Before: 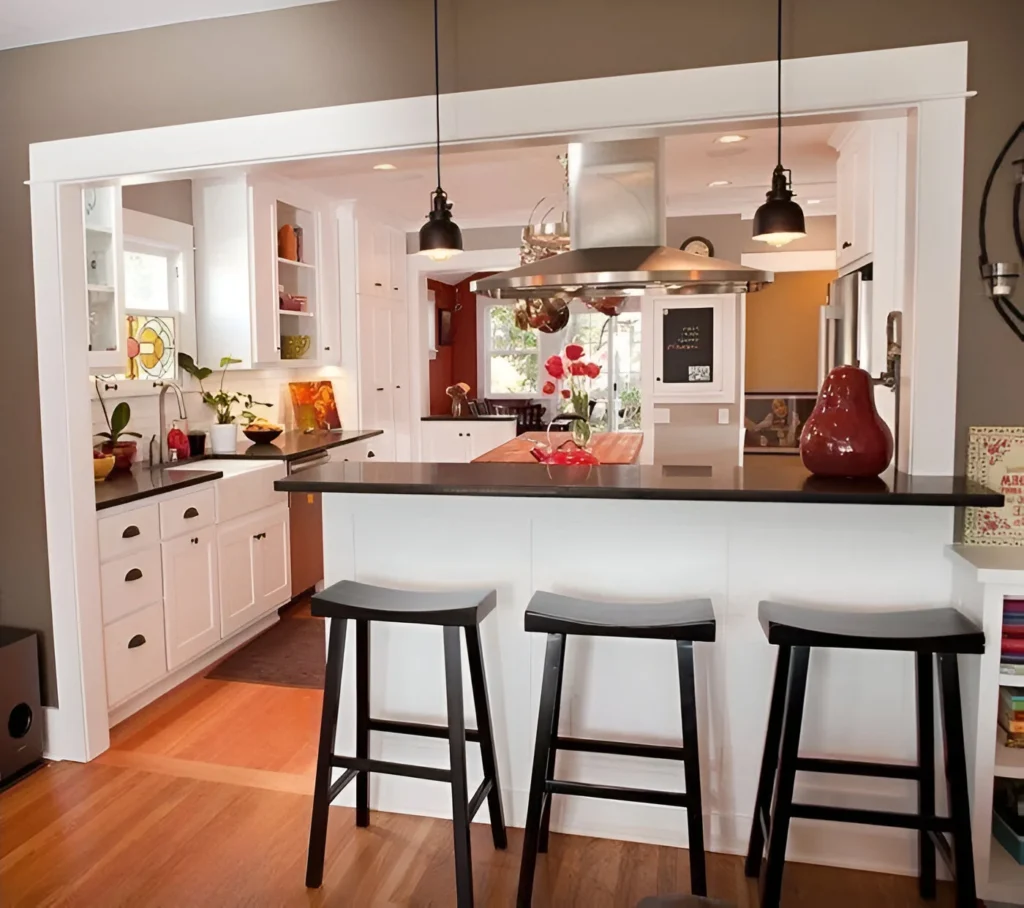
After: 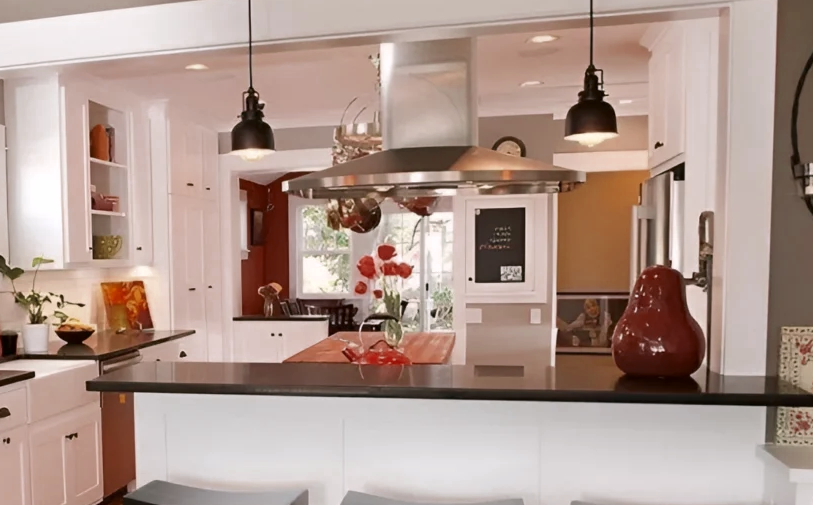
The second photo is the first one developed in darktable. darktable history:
crop: left 18.38%, top 11.092%, right 2.134%, bottom 33.217%
color zones: curves: ch0 [(0, 0.5) (0.125, 0.4) (0.25, 0.5) (0.375, 0.4) (0.5, 0.4) (0.625, 0.6) (0.75, 0.6) (0.875, 0.5)]; ch1 [(0, 0.35) (0.125, 0.45) (0.25, 0.35) (0.375, 0.35) (0.5, 0.35) (0.625, 0.35) (0.75, 0.45) (0.875, 0.35)]; ch2 [(0, 0.6) (0.125, 0.5) (0.25, 0.5) (0.375, 0.6) (0.5, 0.6) (0.625, 0.5) (0.75, 0.5) (0.875, 0.5)]
color correction: highlights a* 3.12, highlights b* -1.55, shadows a* -0.101, shadows b* 2.52, saturation 0.98
